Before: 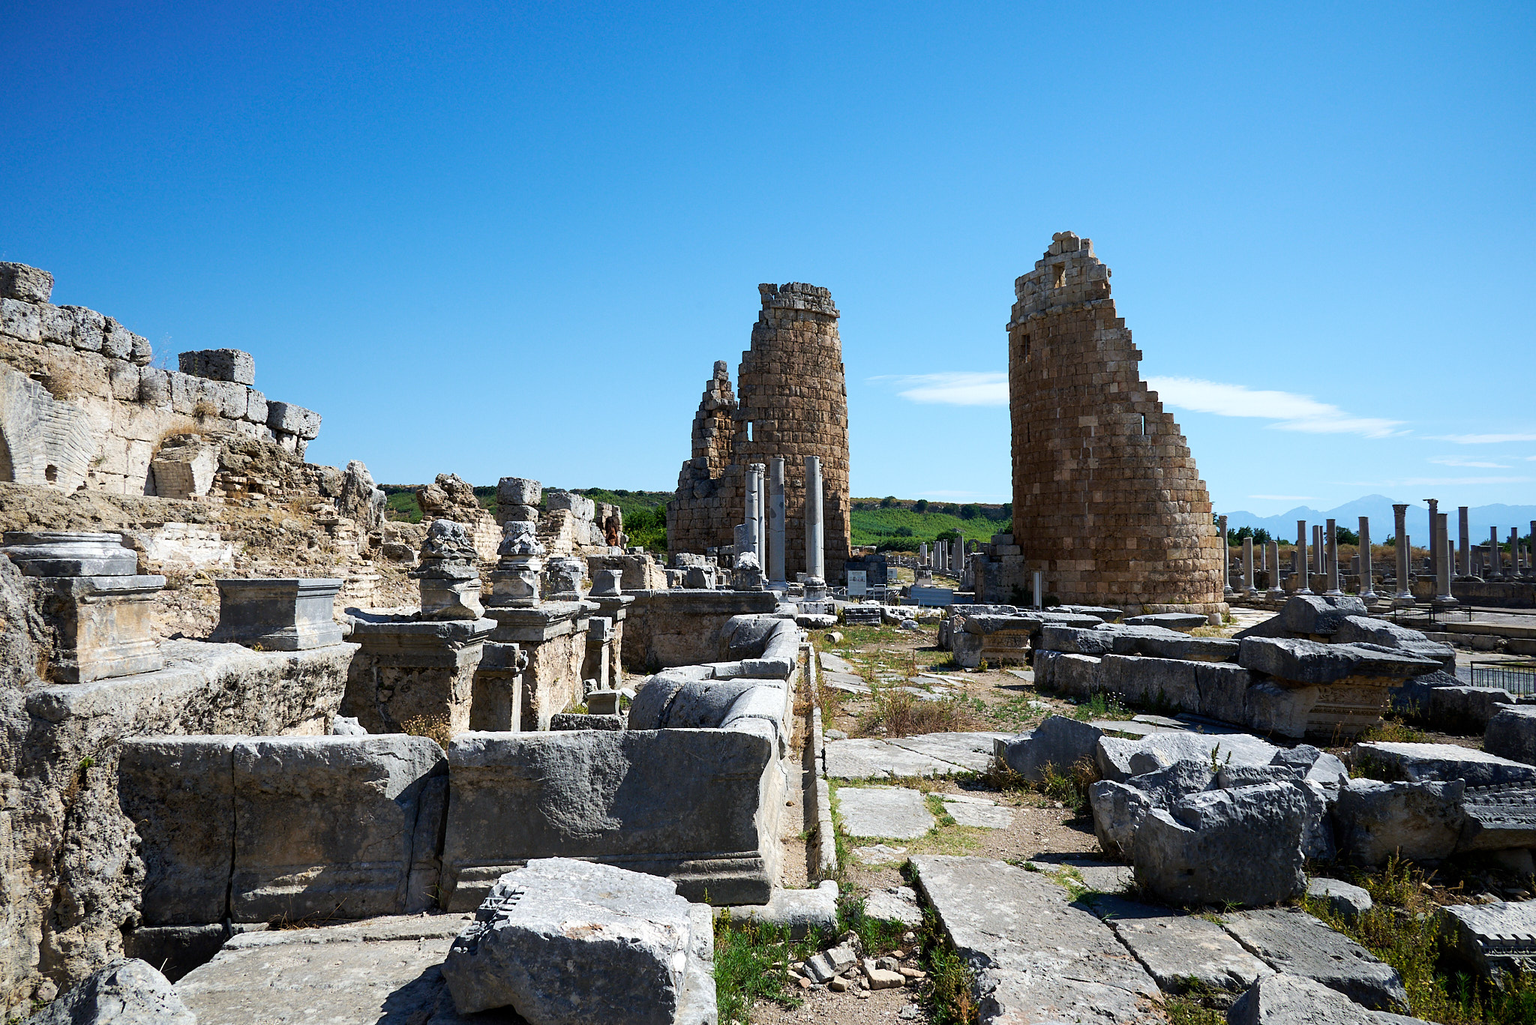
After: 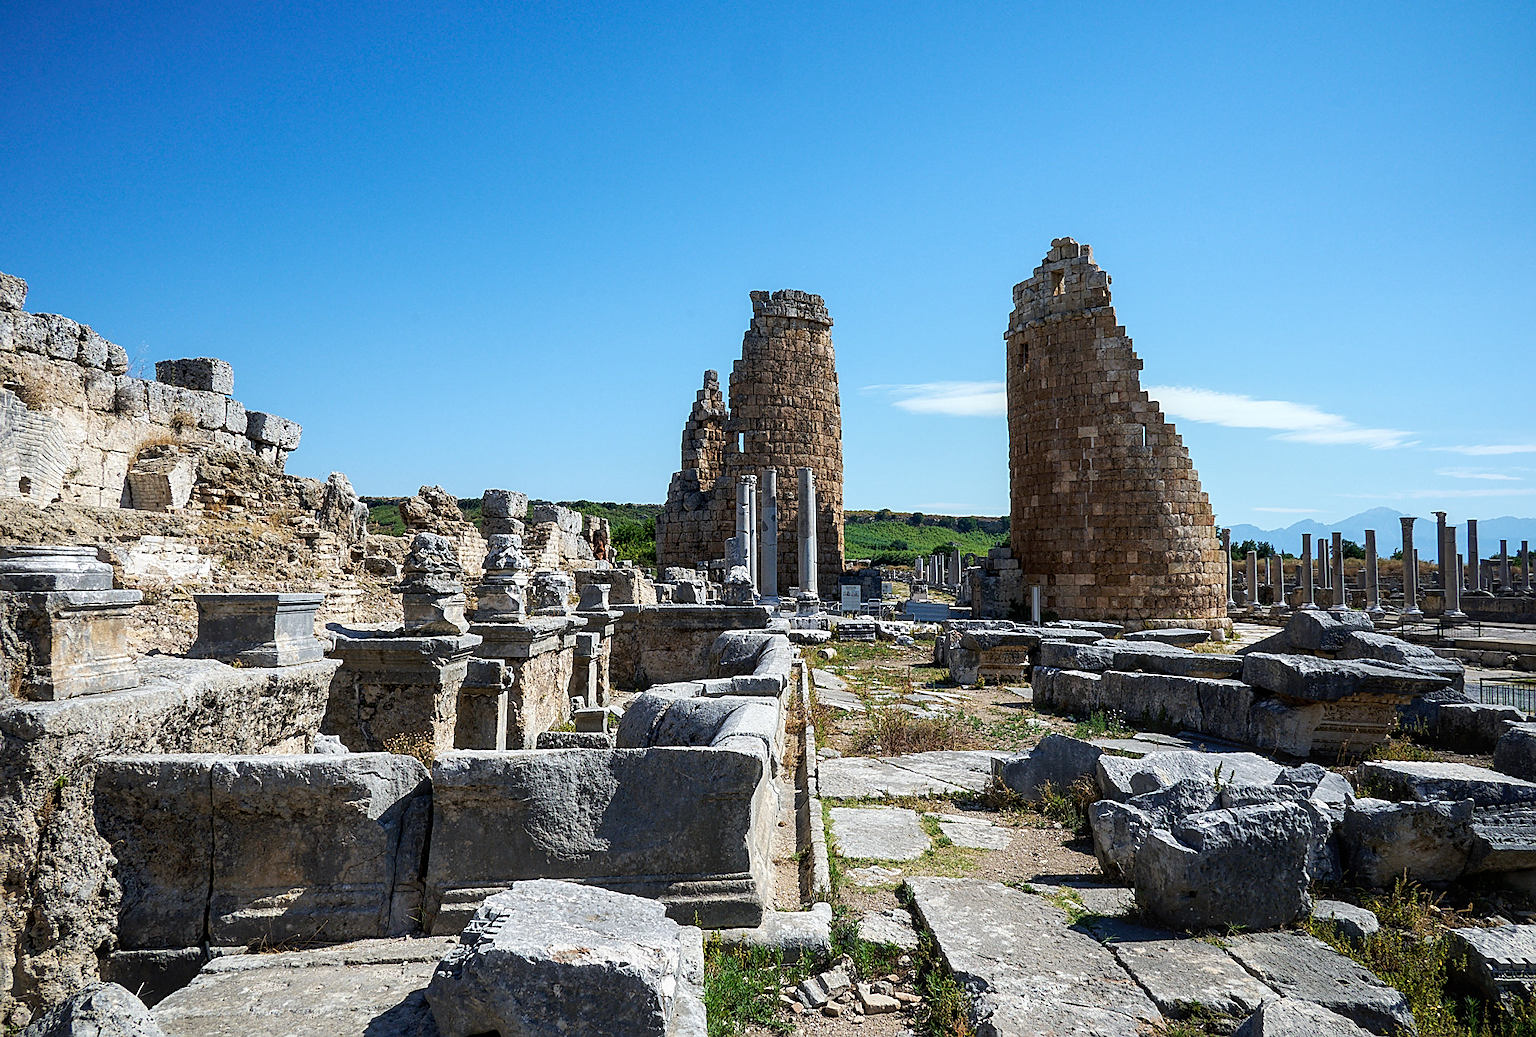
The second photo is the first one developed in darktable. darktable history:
local contrast: on, module defaults
sharpen: on, module defaults
crop and rotate: left 1.774%, right 0.633%, bottom 1.28%
